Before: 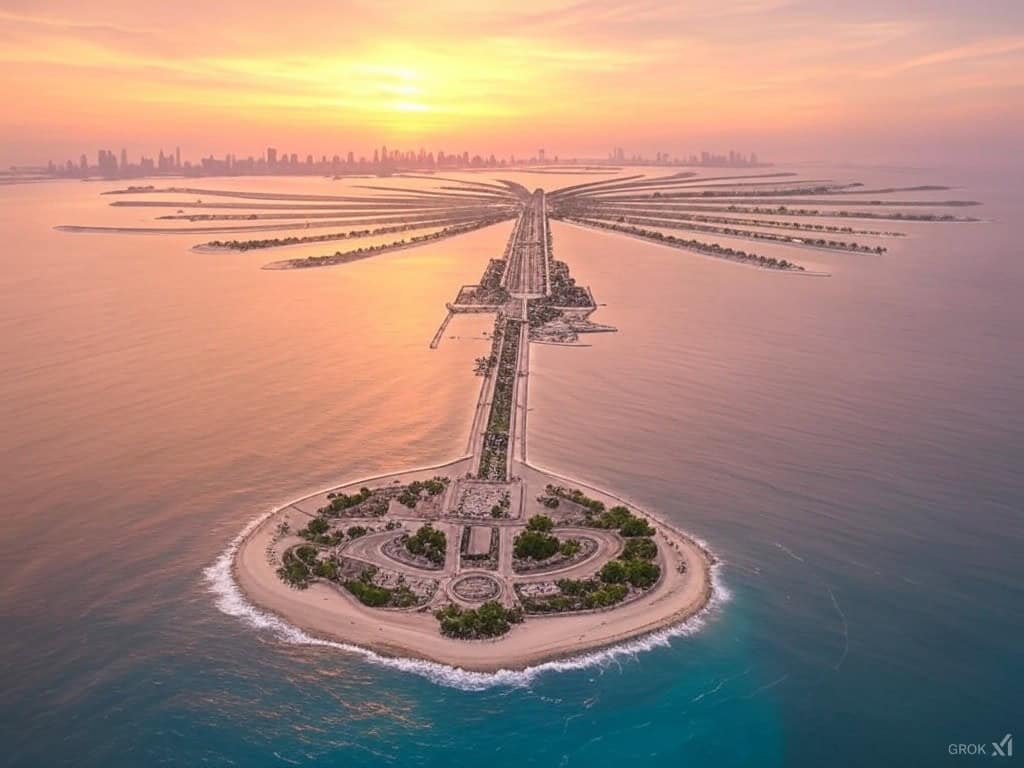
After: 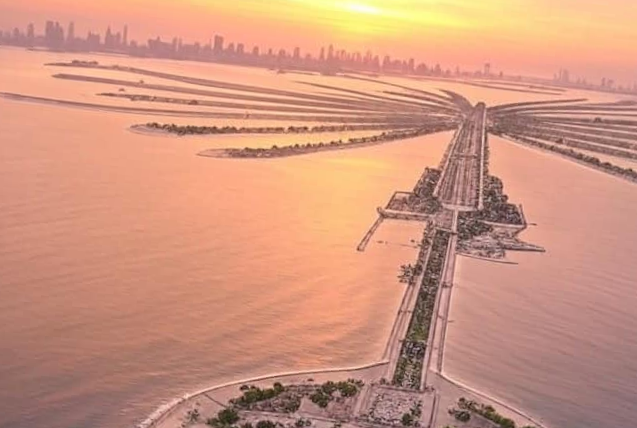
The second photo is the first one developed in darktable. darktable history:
crop and rotate: angle -5.64°, left 2.165%, top 7.012%, right 27.677%, bottom 30.096%
